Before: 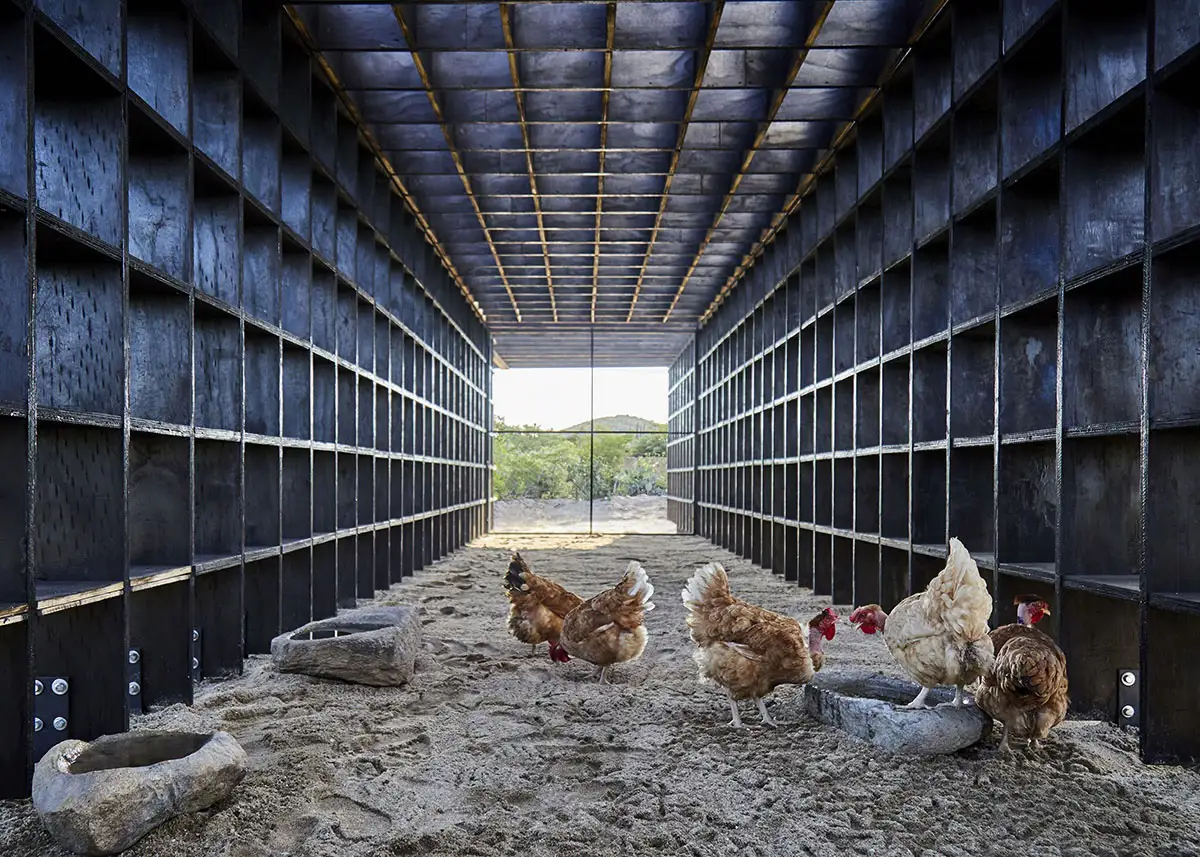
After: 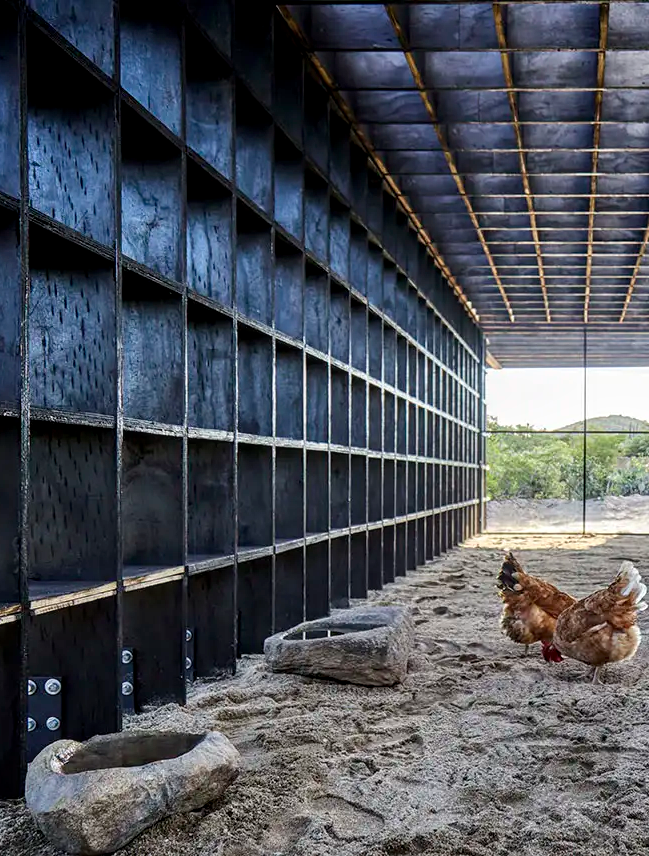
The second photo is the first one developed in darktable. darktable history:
local contrast: on, module defaults
crop: left 0.654%, right 45.254%, bottom 0.092%
